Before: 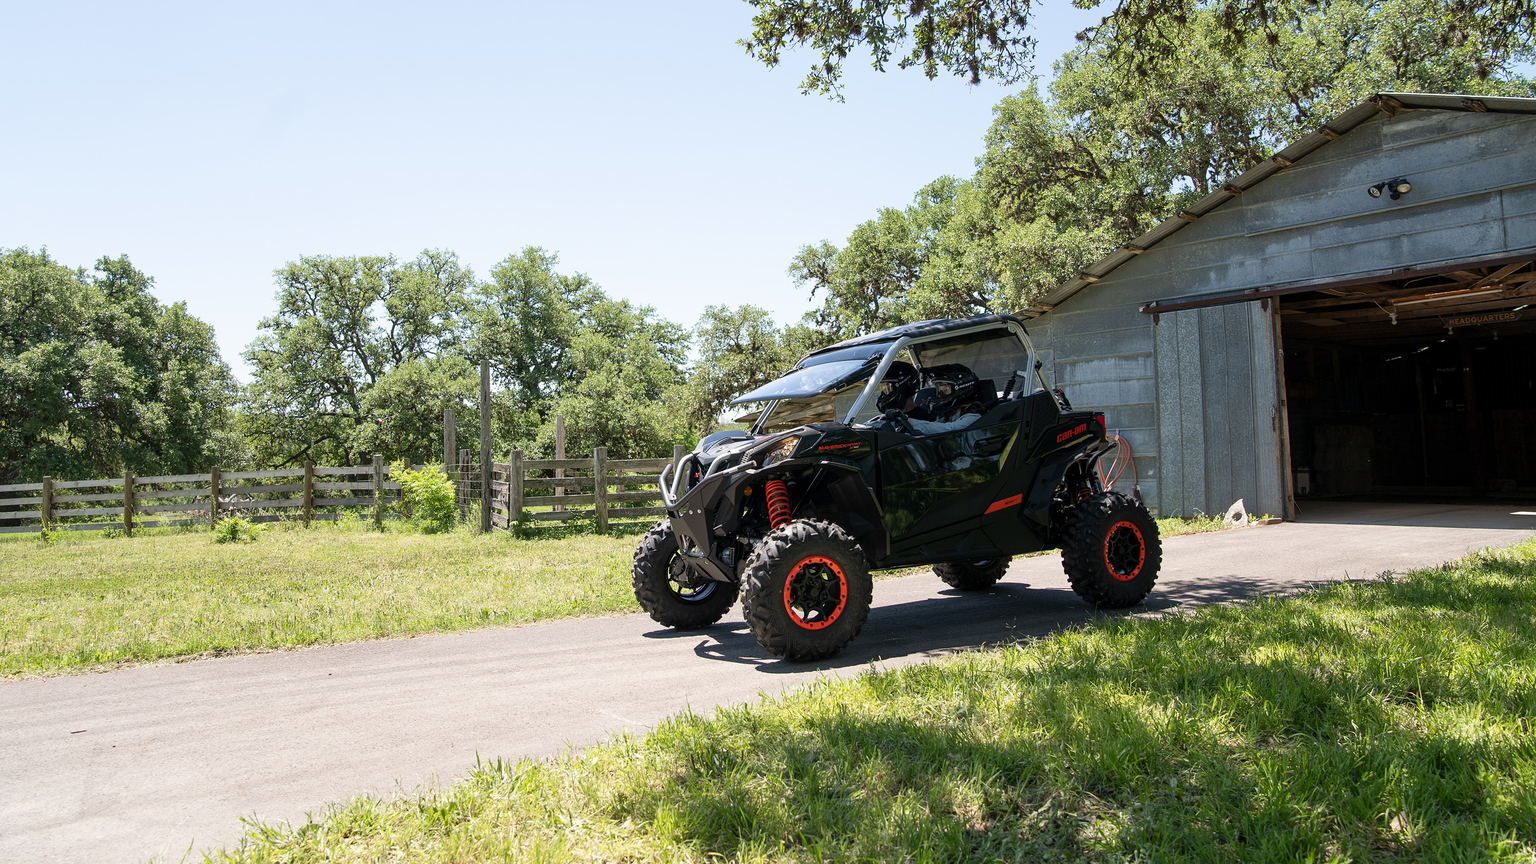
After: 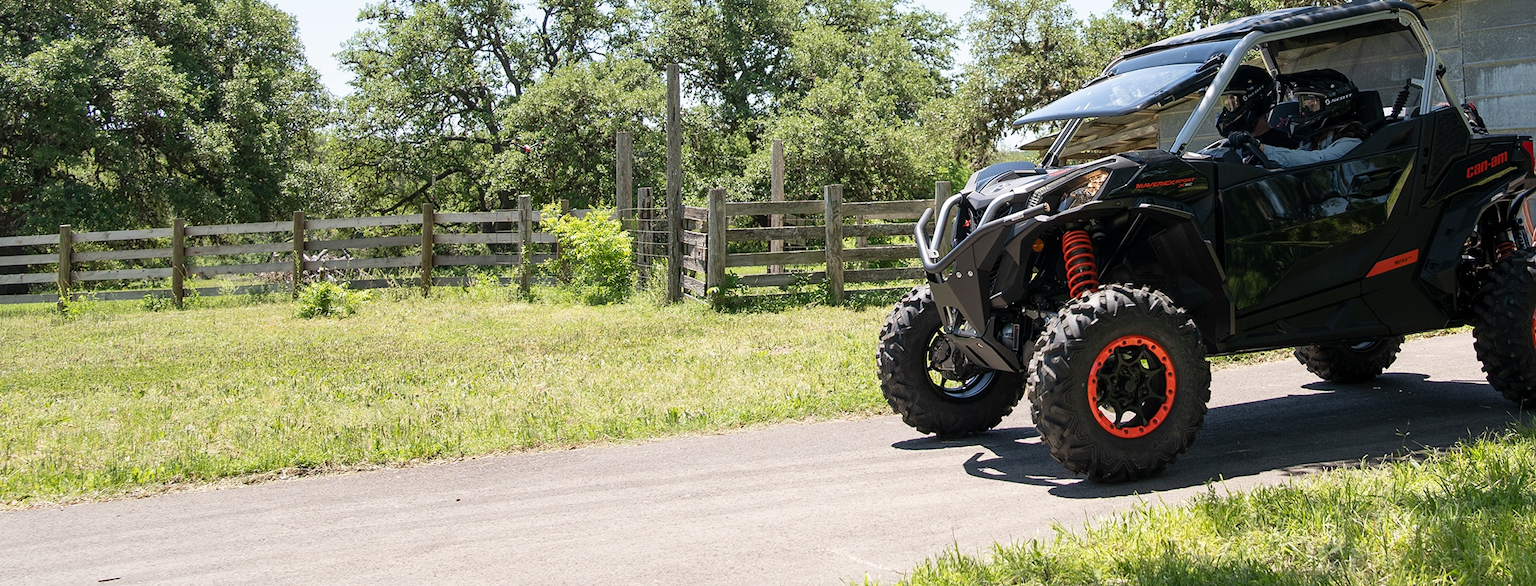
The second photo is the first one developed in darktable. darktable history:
crop: top 36.38%, right 27.92%, bottom 14.662%
